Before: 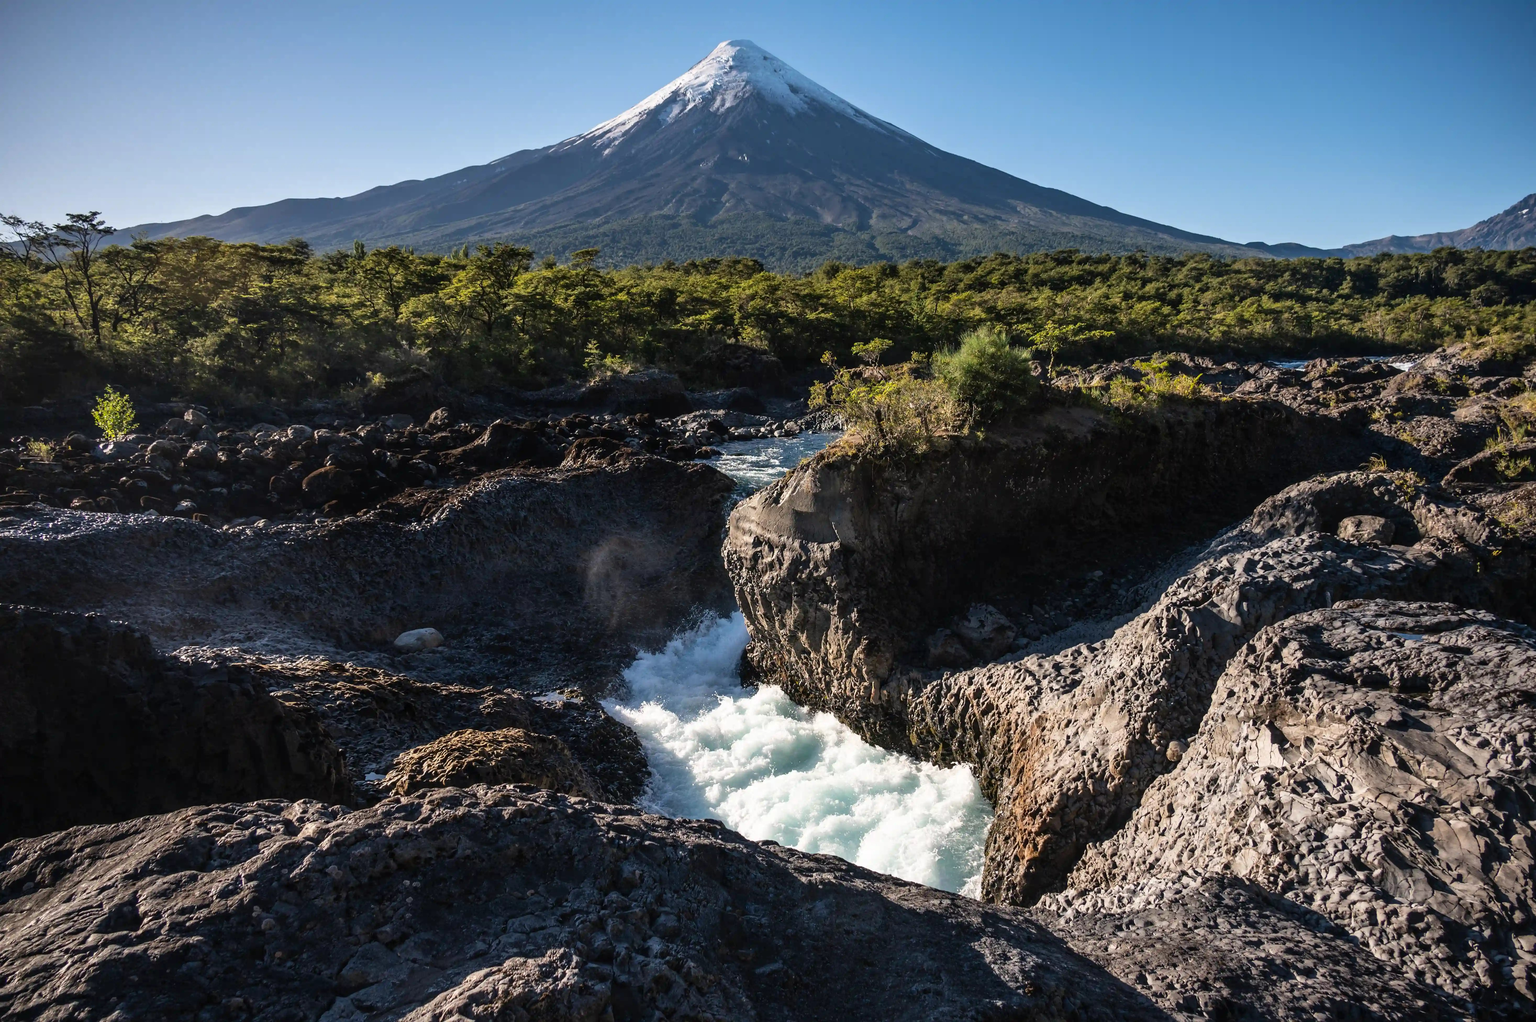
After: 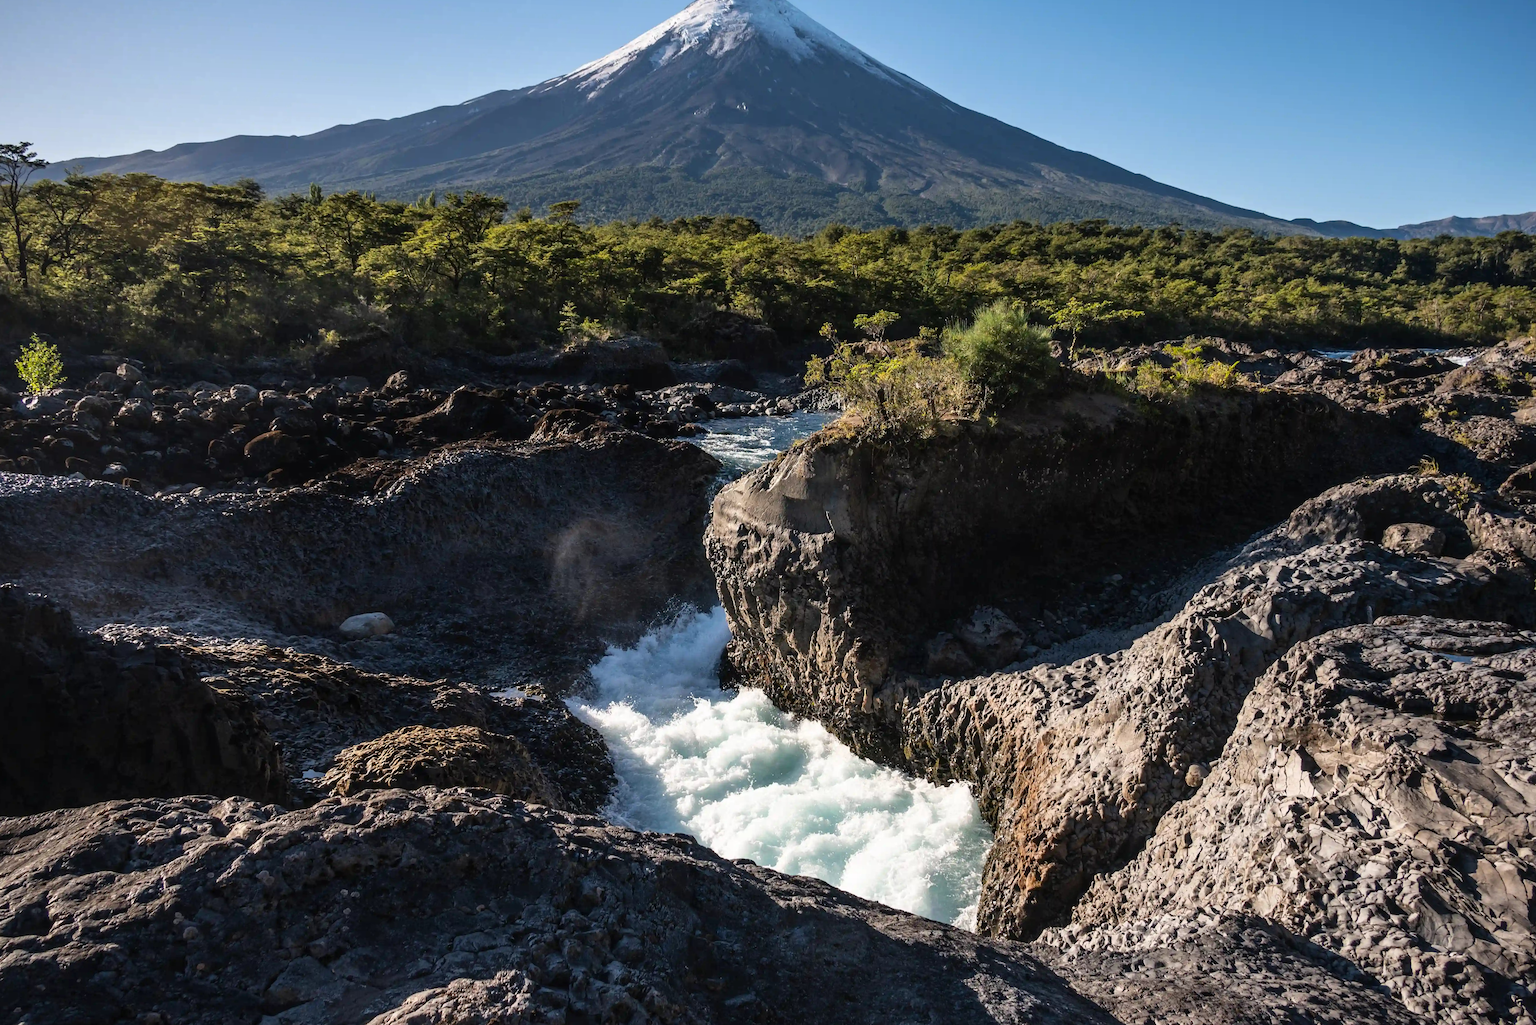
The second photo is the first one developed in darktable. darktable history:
crop and rotate: angle -1.91°, left 3.124%, top 3.739%, right 1.557%, bottom 0.594%
